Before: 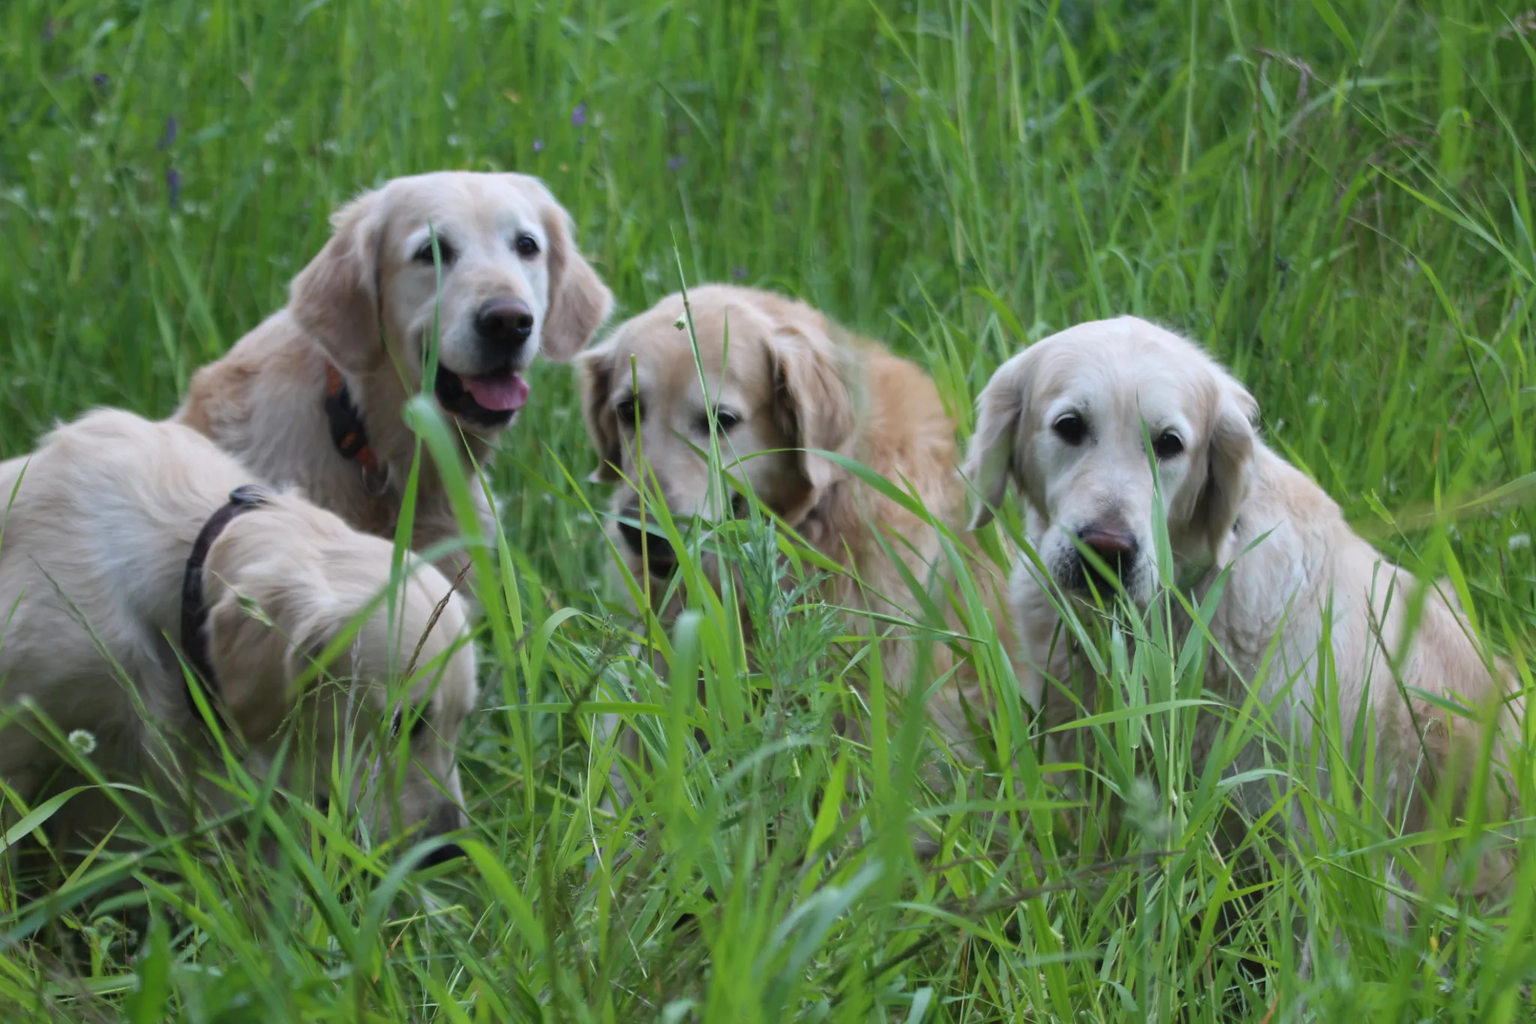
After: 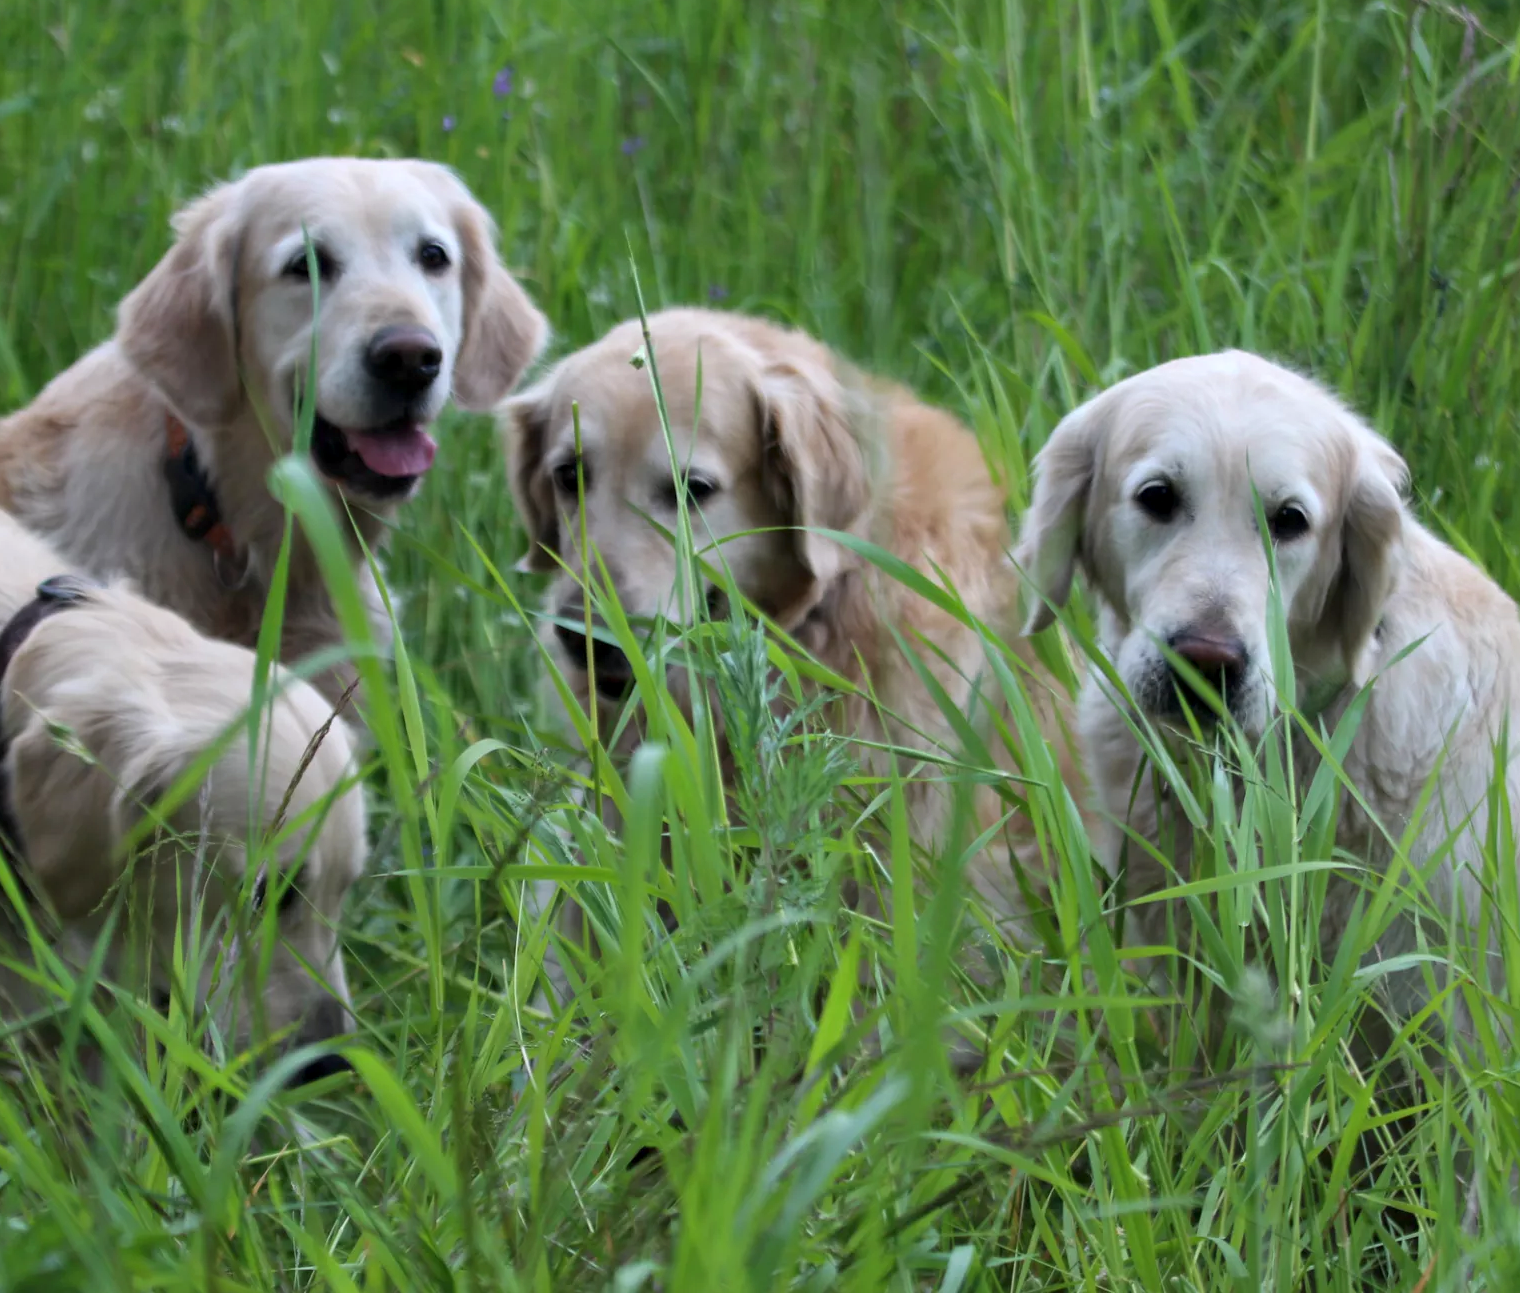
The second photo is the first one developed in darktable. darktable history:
crop and rotate: left 13.15%, top 5.251%, right 12.609%
contrast equalizer: octaves 7, y [[0.6 ×6], [0.55 ×6], [0 ×6], [0 ×6], [0 ×6]], mix 0.3
